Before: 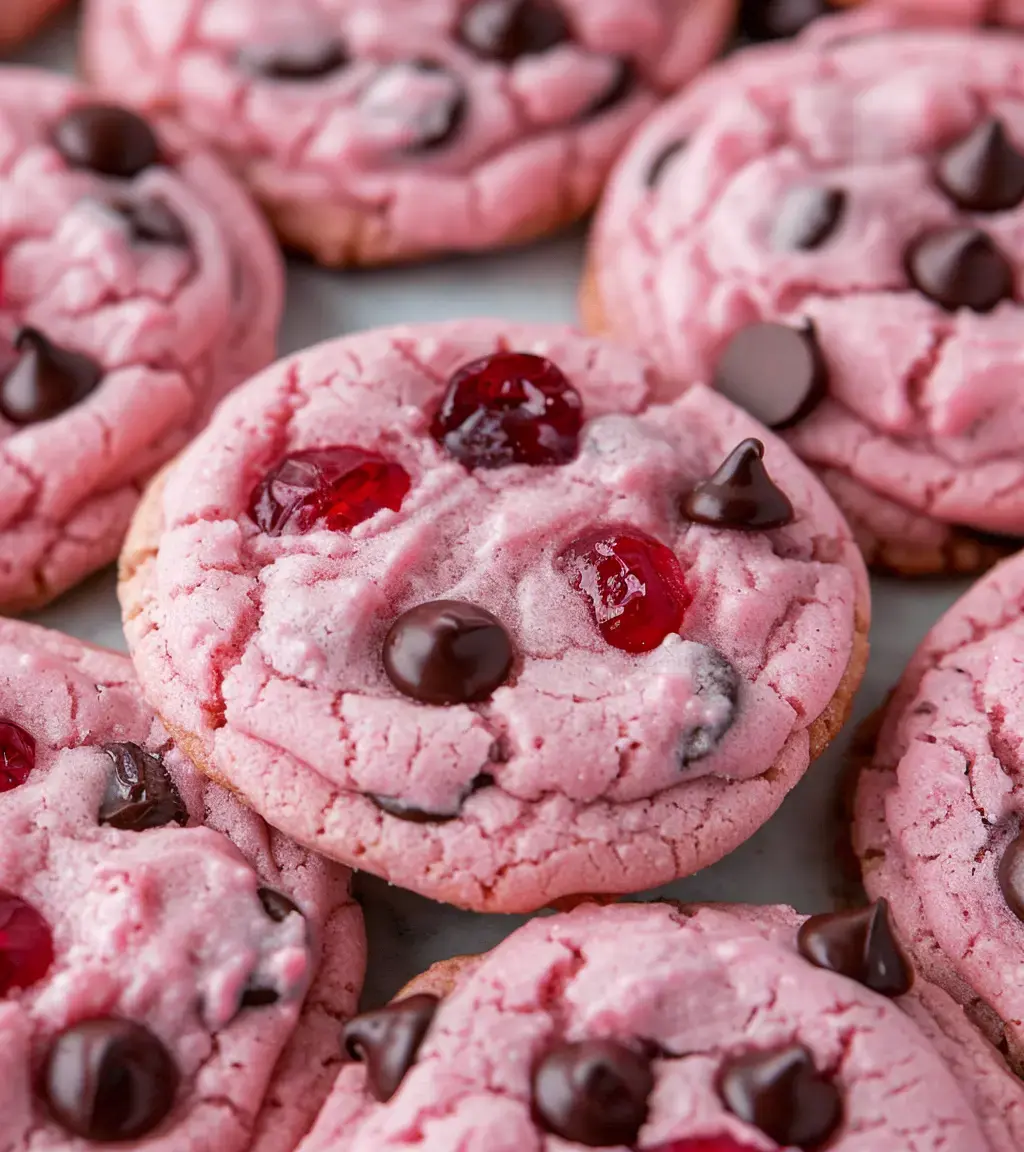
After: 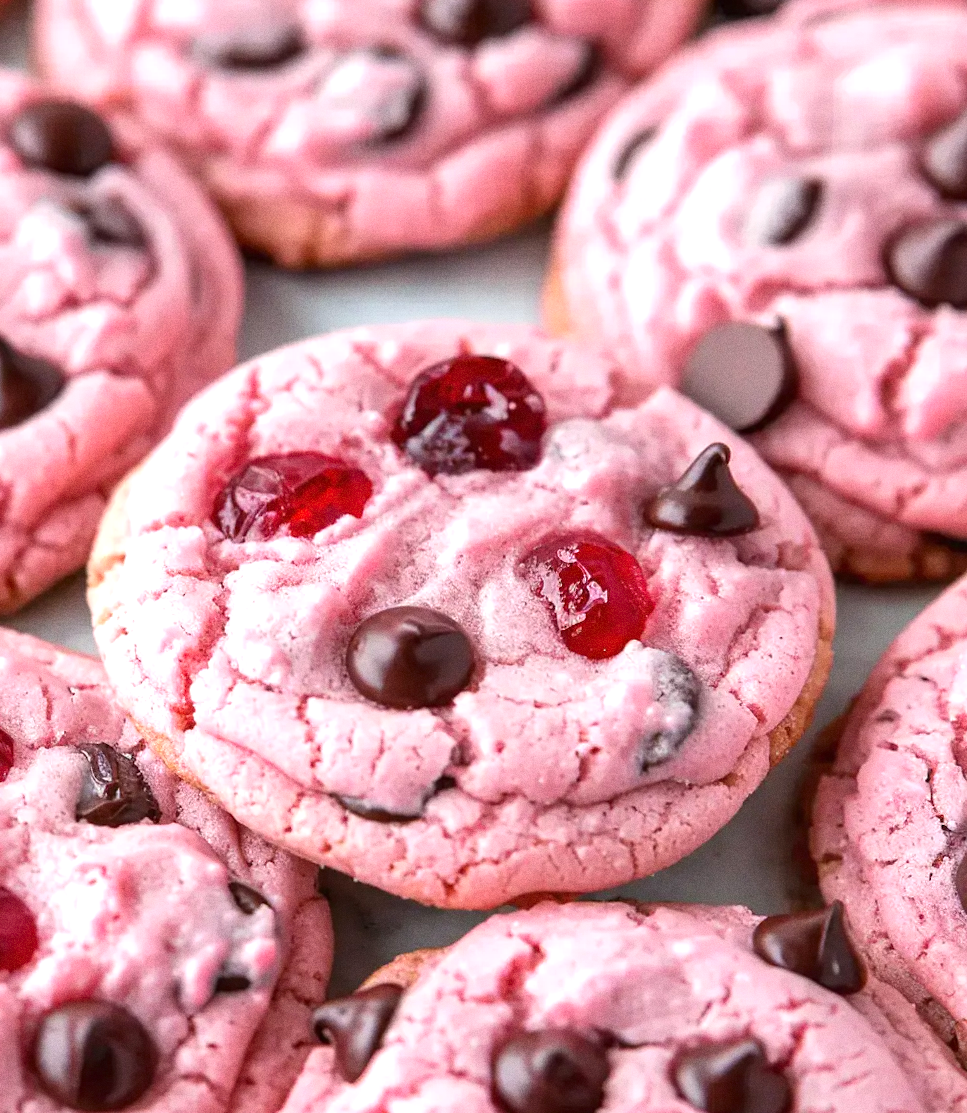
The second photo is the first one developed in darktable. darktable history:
exposure: black level correction 0, exposure 0.7 EV, compensate exposure bias true, compensate highlight preservation false
rotate and perspective: rotation 0.074°, lens shift (vertical) 0.096, lens shift (horizontal) -0.041, crop left 0.043, crop right 0.952, crop top 0.024, crop bottom 0.979
grain: coarseness 0.09 ISO
crop: left 0.434%, top 0.485%, right 0.244%, bottom 0.386%
